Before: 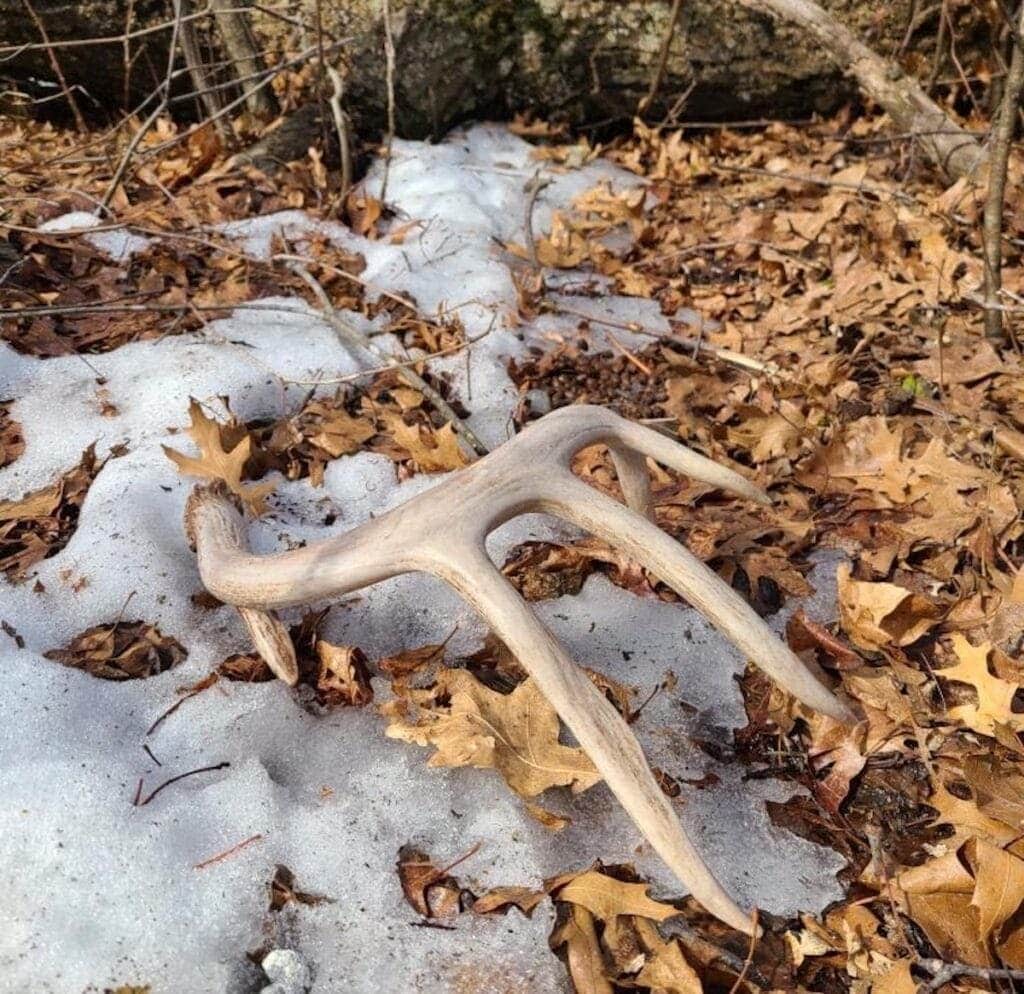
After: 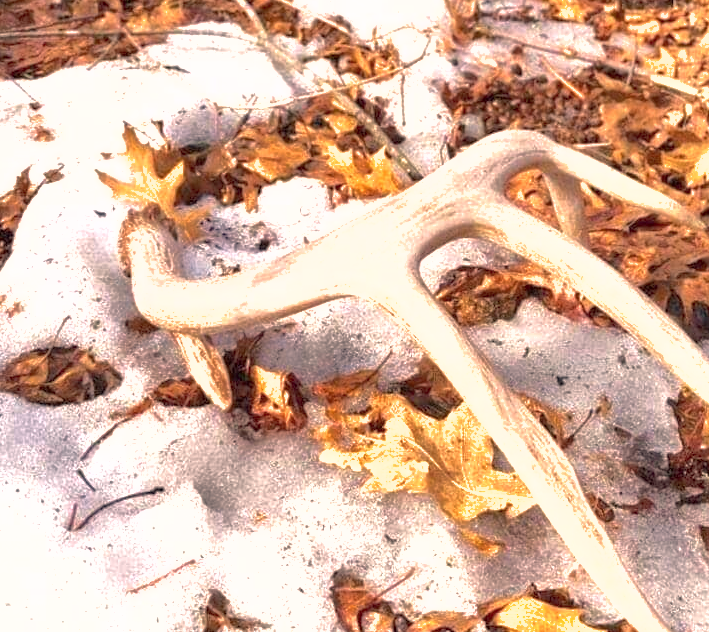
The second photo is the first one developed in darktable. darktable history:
white balance: red 1.127, blue 0.943
shadows and highlights: on, module defaults
crop: left 6.488%, top 27.668%, right 24.183%, bottom 8.656%
exposure: exposure 1 EV, compensate highlight preservation false
